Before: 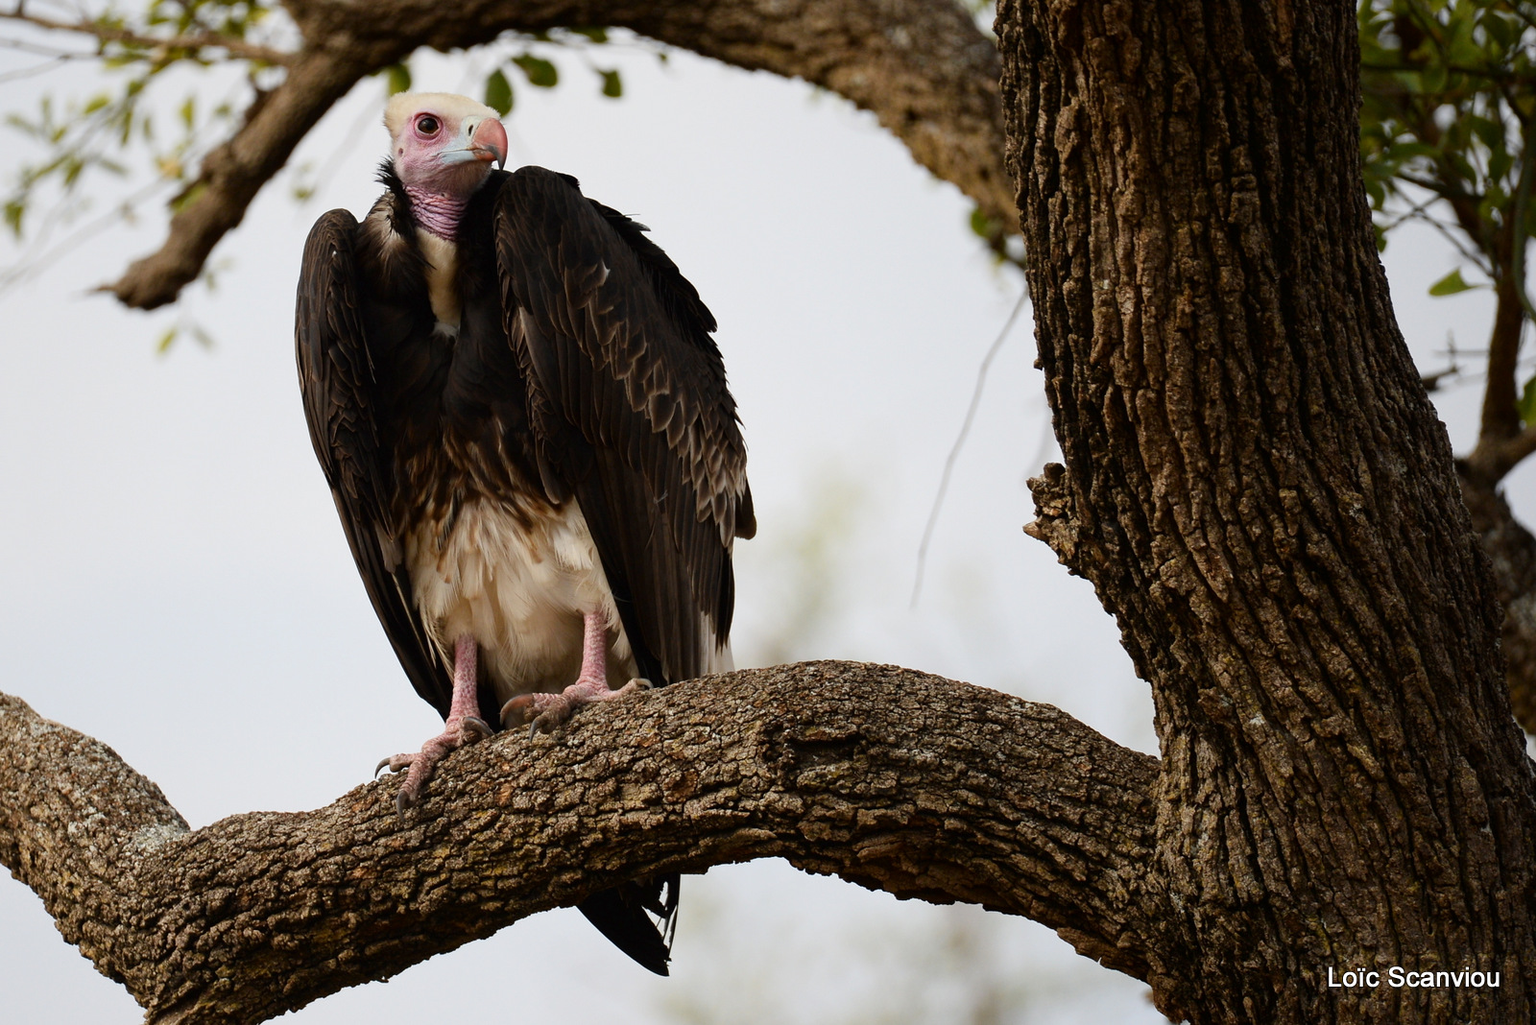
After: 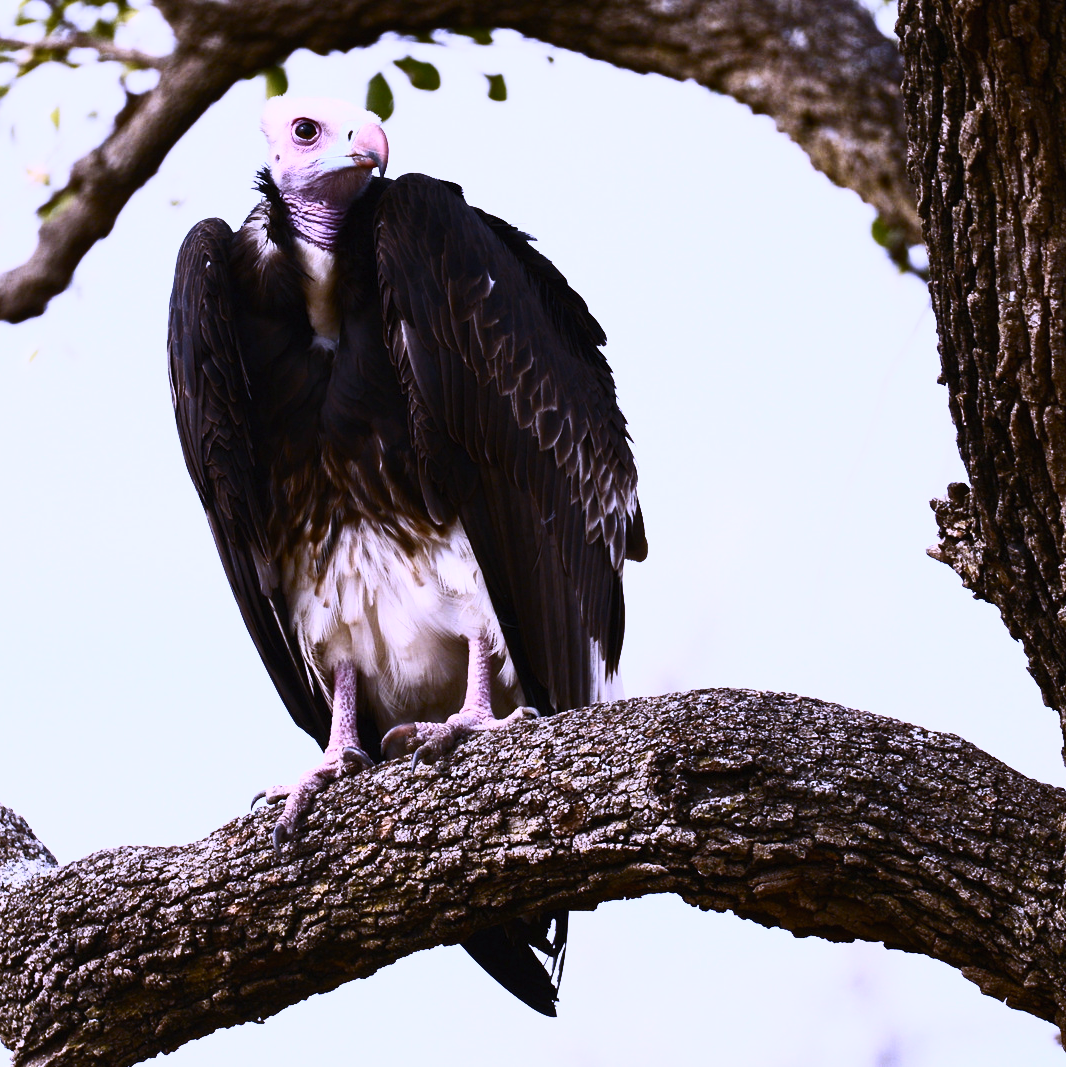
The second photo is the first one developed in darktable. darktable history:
color contrast: green-magenta contrast 0.84, blue-yellow contrast 0.86
contrast brightness saturation: contrast 0.62, brightness 0.34, saturation 0.14
crop and rotate: left 8.786%, right 24.548%
white balance: red 0.98, blue 1.61
